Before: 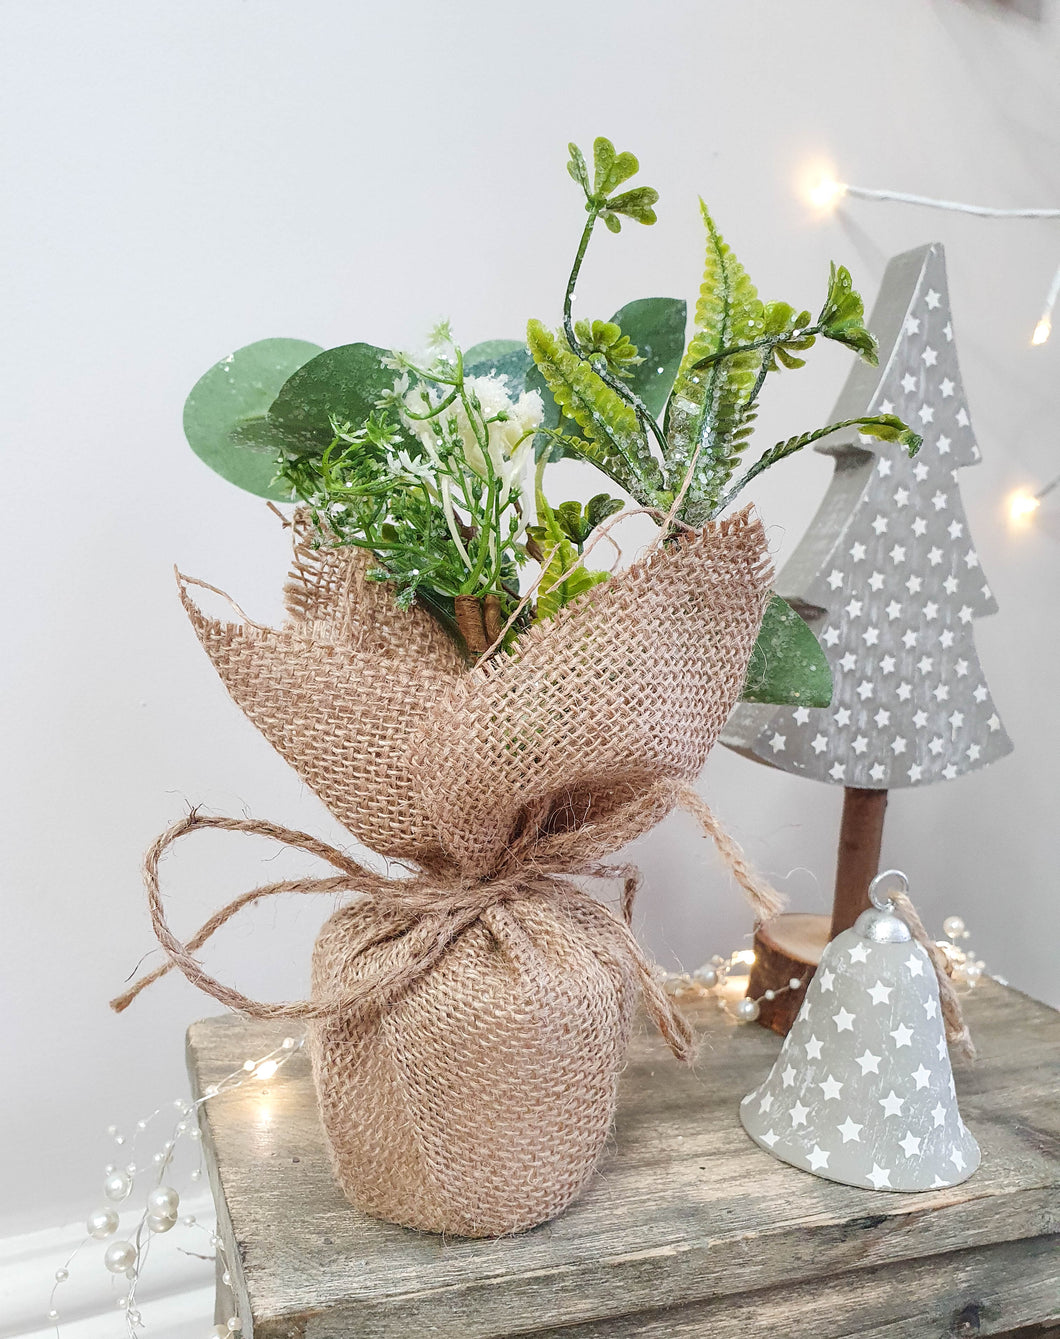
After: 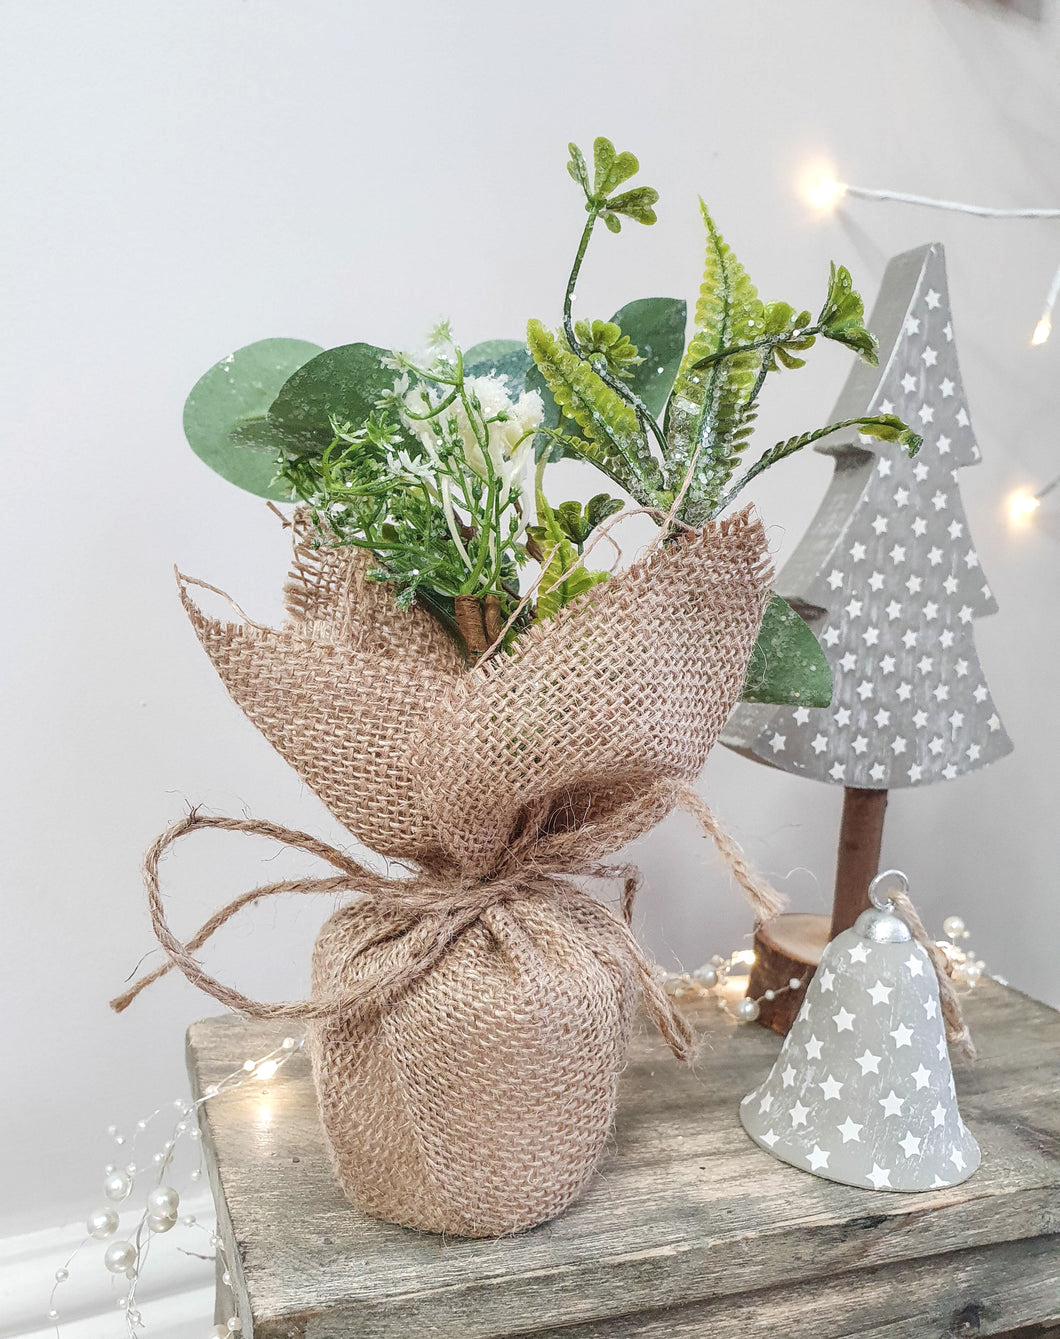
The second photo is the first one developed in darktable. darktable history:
color balance rgb: global vibrance 10%
tone equalizer: on, module defaults
color correction: saturation 0.85
local contrast: detail 110%
